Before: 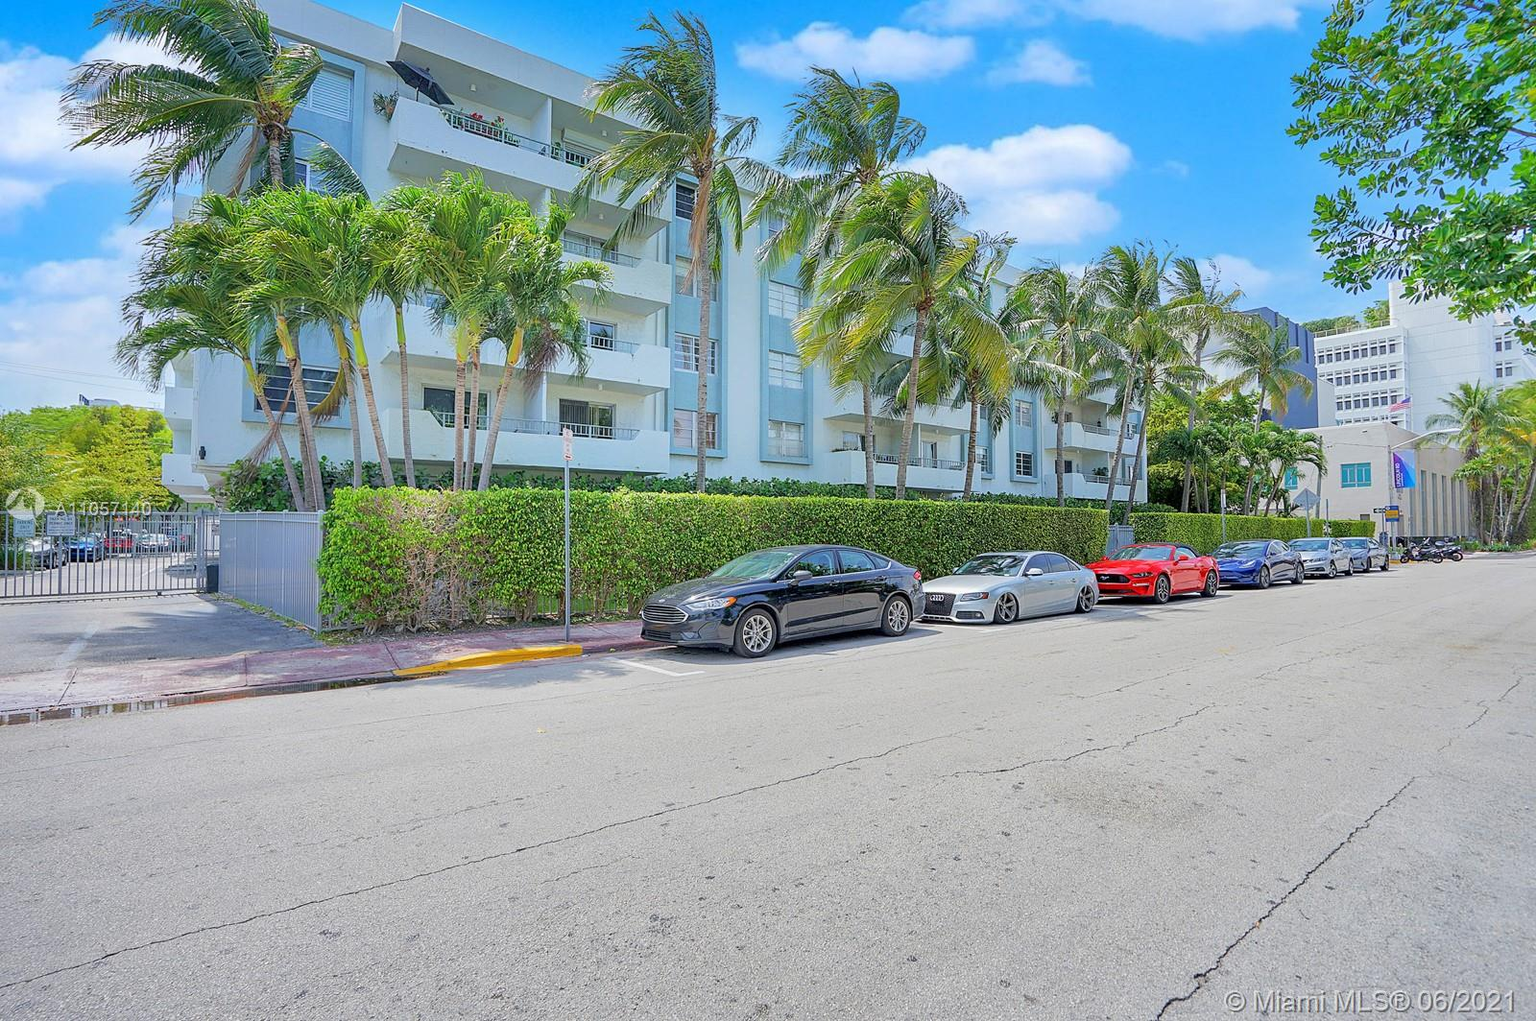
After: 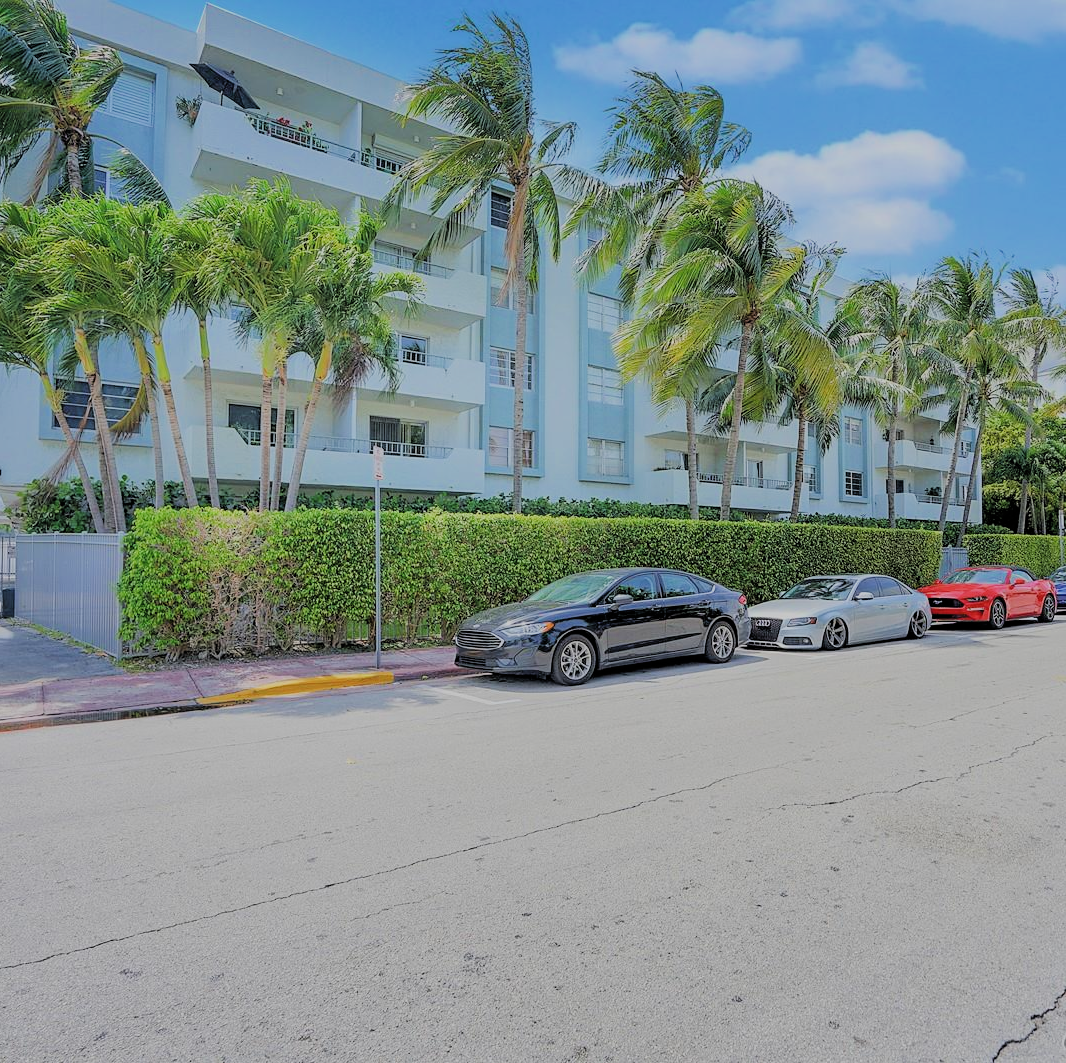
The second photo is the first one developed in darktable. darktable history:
crop and rotate: left 13.433%, right 19.907%
filmic rgb: black relative exposure -6.22 EV, white relative exposure 6.95 EV, hardness 2.23, color science v4 (2020)
